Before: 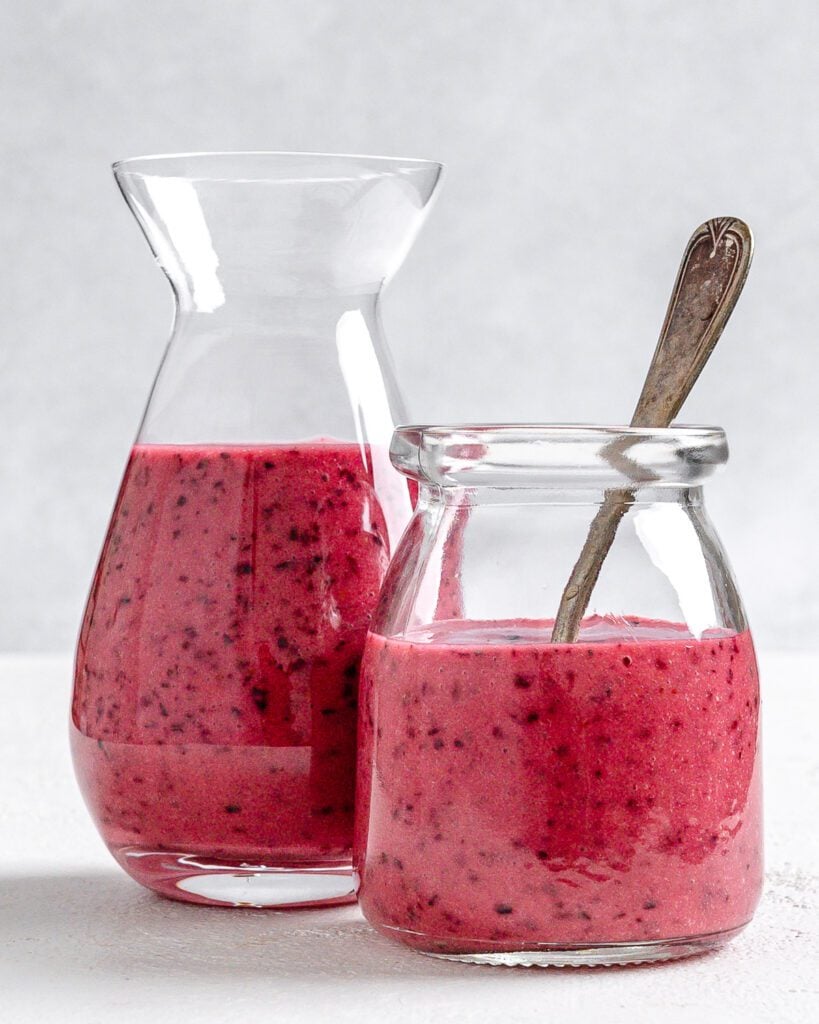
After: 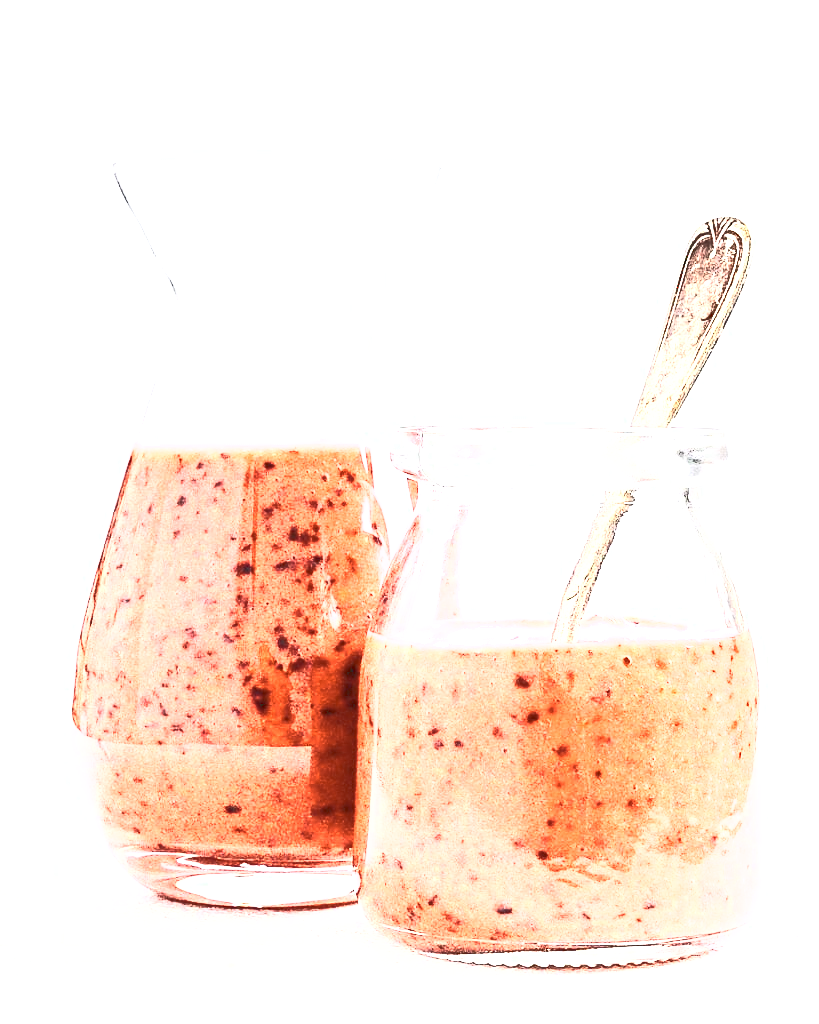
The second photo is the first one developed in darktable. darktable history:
base curve: curves: ch0 [(0, 0.015) (0.085, 0.116) (0.134, 0.298) (0.19, 0.545) (0.296, 0.764) (0.599, 0.982) (1, 1)]
color zones: curves: ch0 [(0.018, 0.548) (0.224, 0.64) (0.425, 0.447) (0.675, 0.575) (0.732, 0.579)]; ch1 [(0.066, 0.487) (0.25, 0.5) (0.404, 0.43) (0.75, 0.421) (0.956, 0.421)]; ch2 [(0.044, 0.561) (0.215, 0.465) (0.399, 0.544) (0.465, 0.548) (0.614, 0.447) (0.724, 0.43) (0.882, 0.623) (0.956, 0.632)]
exposure: black level correction 0, exposure 1.199 EV, compensate exposure bias true, compensate highlight preservation false
sharpen: radius 0.984, amount 0.611
